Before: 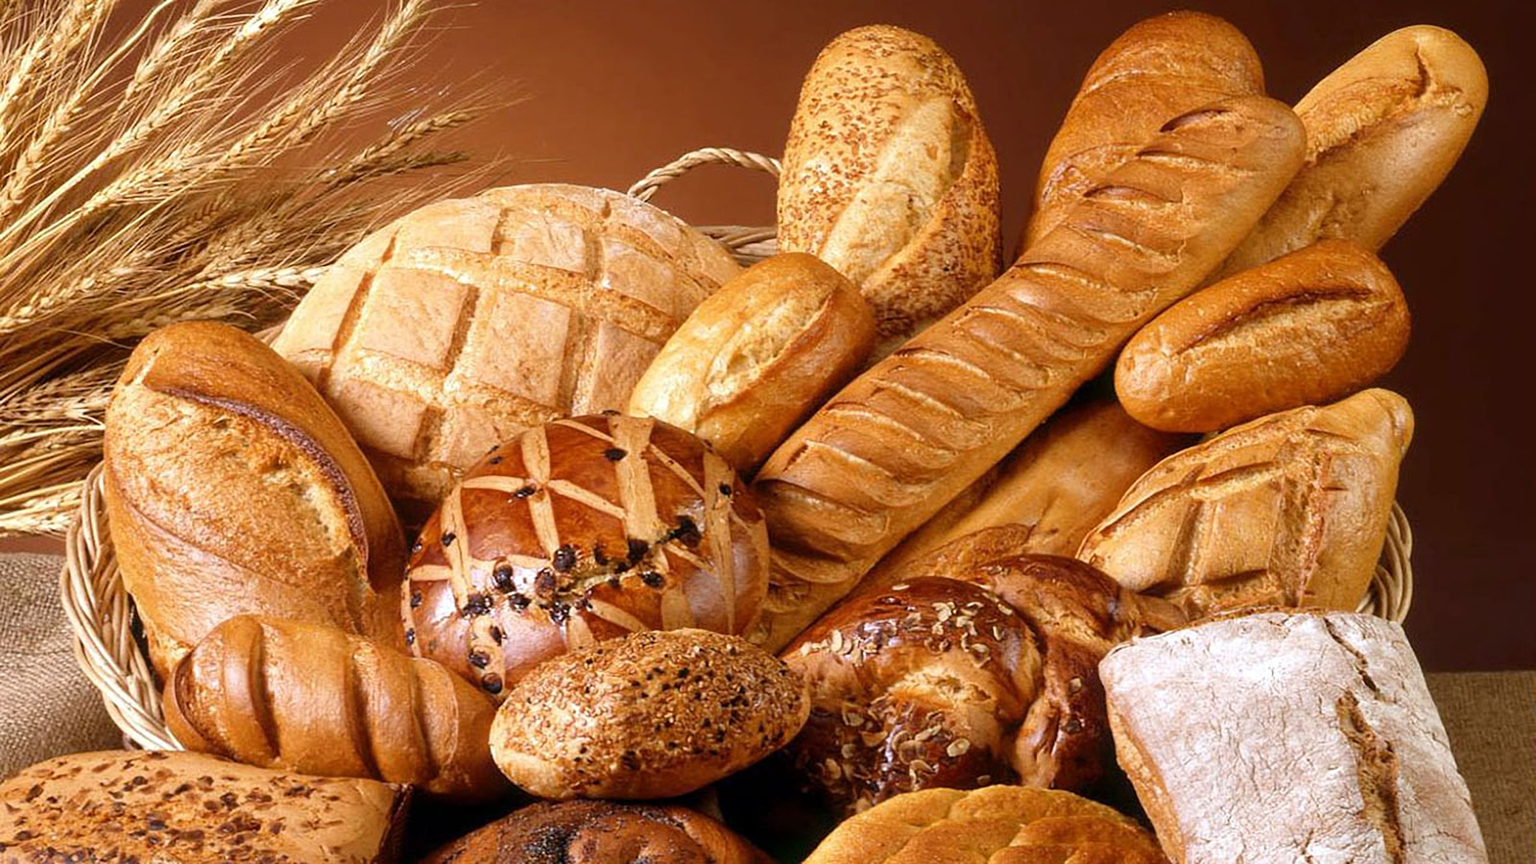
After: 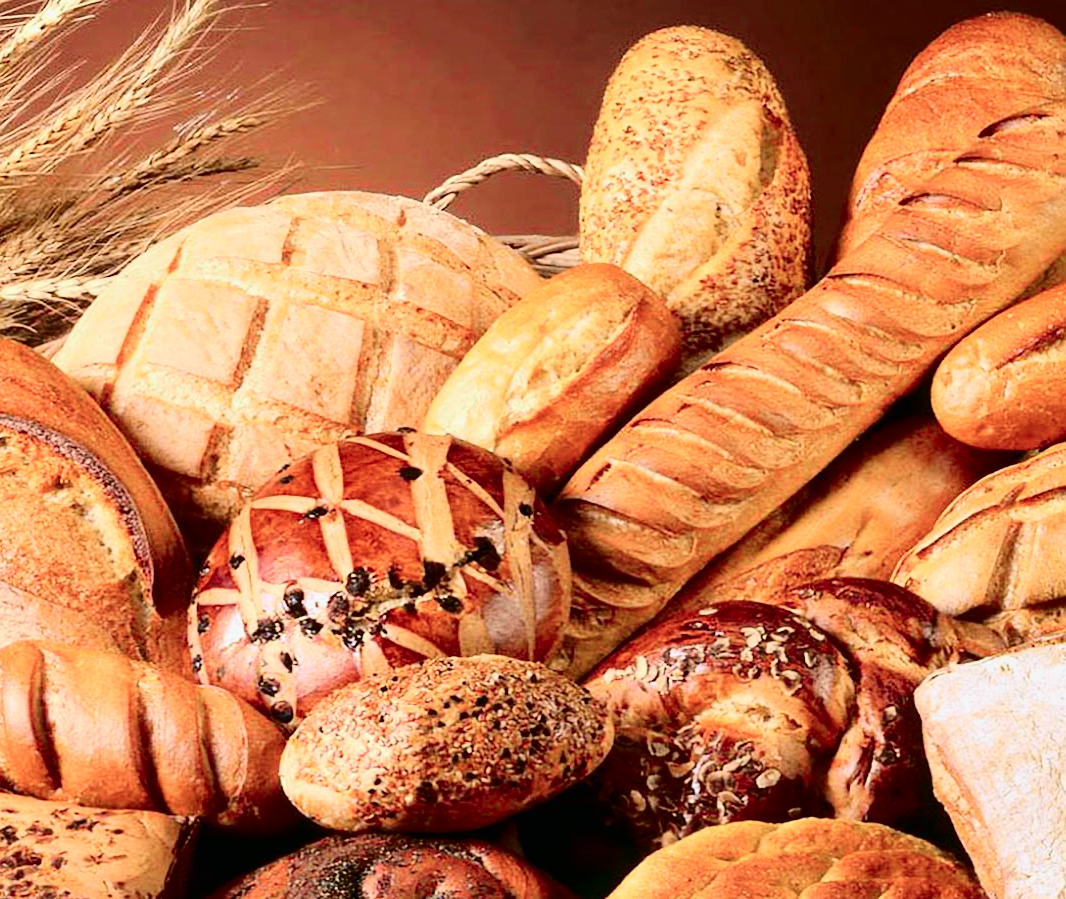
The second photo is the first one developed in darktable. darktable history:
exposure: exposure 0.207 EV, compensate highlight preservation false
tone equalizer: on, module defaults
contrast equalizer: octaves 7, y [[0.6 ×6], [0.55 ×6], [0 ×6], [0 ×6], [0 ×6]], mix 0.15
tone curve: curves: ch0 [(0, 0.006) (0.184, 0.117) (0.405, 0.46) (0.456, 0.528) (0.634, 0.728) (0.877, 0.89) (0.984, 0.935)]; ch1 [(0, 0) (0.443, 0.43) (0.492, 0.489) (0.566, 0.579) (0.595, 0.625) (0.608, 0.667) (0.65, 0.729) (1, 1)]; ch2 [(0, 0) (0.33, 0.301) (0.421, 0.443) (0.447, 0.489) (0.492, 0.498) (0.537, 0.583) (0.586, 0.591) (0.663, 0.686) (1, 1)], color space Lab, independent channels, preserve colors none
crop and rotate: left 14.385%, right 18.948%
contrast brightness saturation: contrast 0.11, saturation -0.17
